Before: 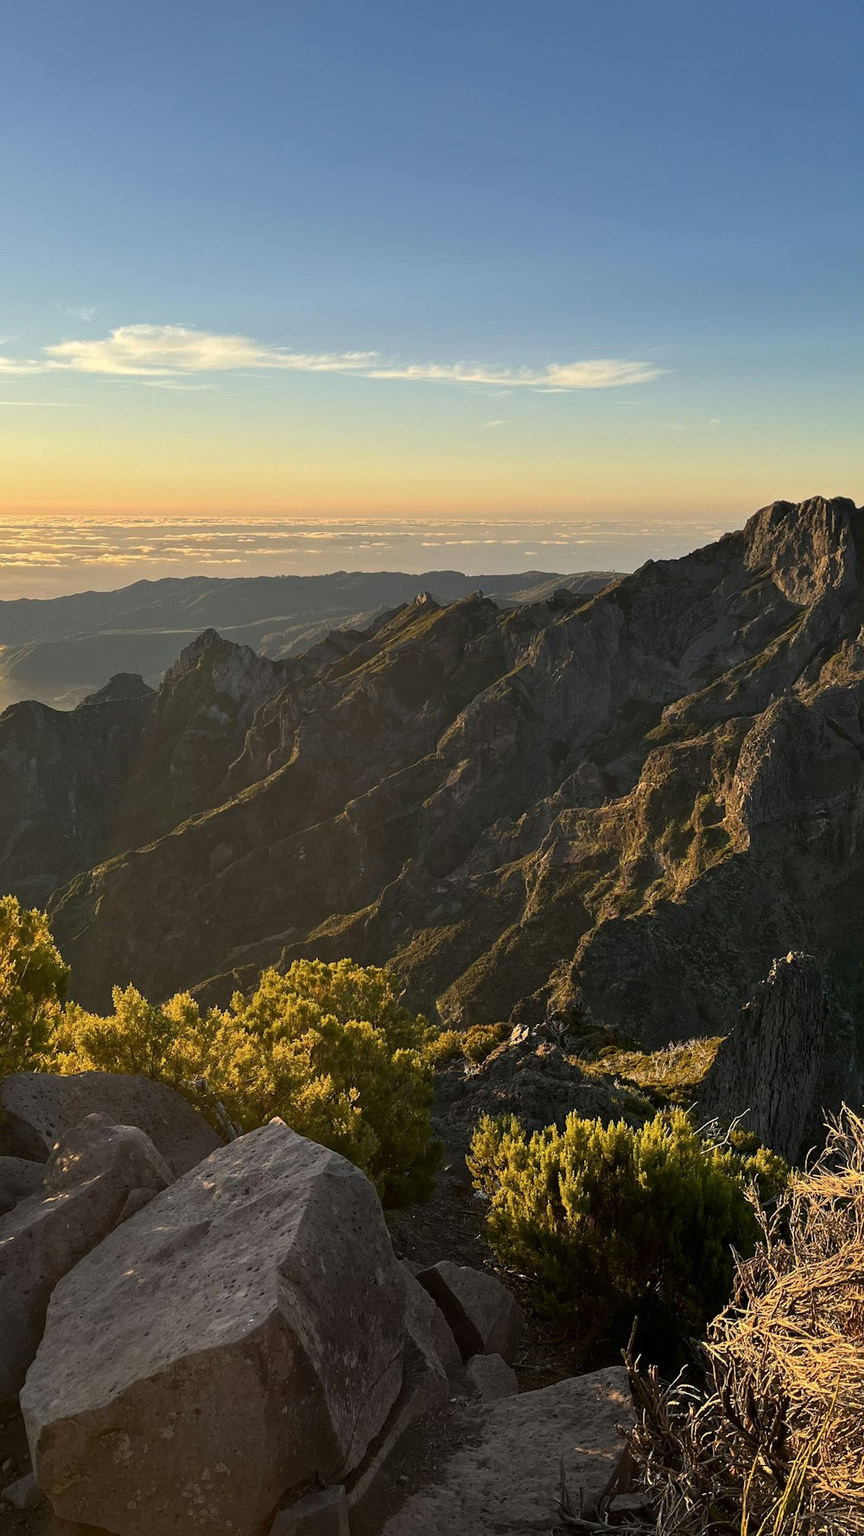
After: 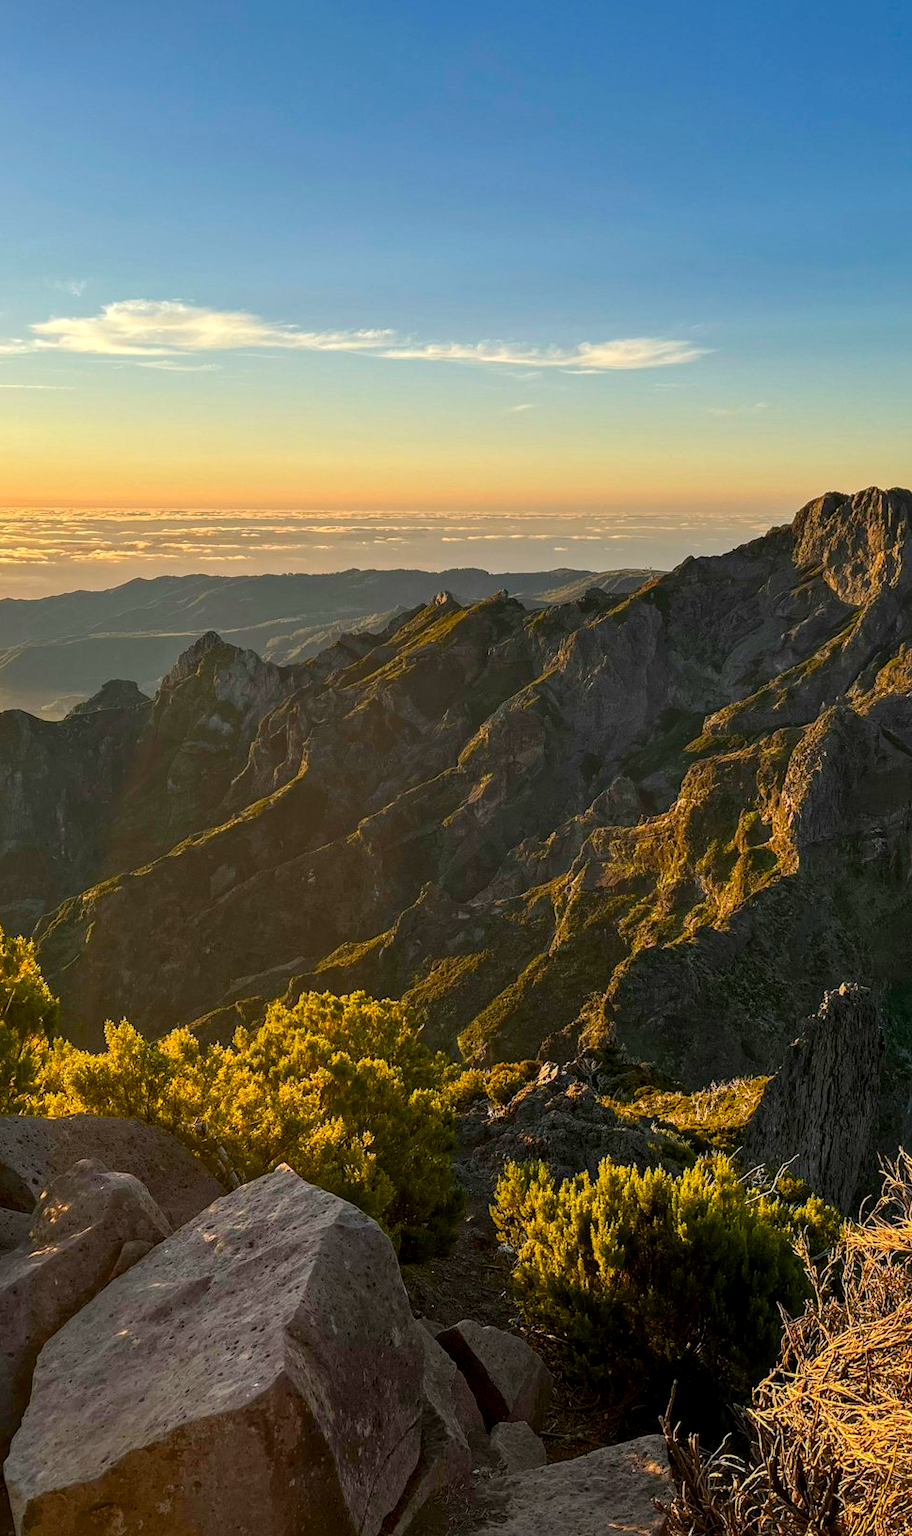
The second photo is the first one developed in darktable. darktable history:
crop: left 1.964%, top 3.251%, right 1.122%, bottom 4.933%
color balance rgb: perceptual saturation grading › global saturation 35%, perceptual saturation grading › highlights -30%, perceptual saturation grading › shadows 35%, perceptual brilliance grading › global brilliance 3%, perceptual brilliance grading › highlights -3%, perceptual brilliance grading › shadows 3%
local contrast: highlights 25%, detail 130%
